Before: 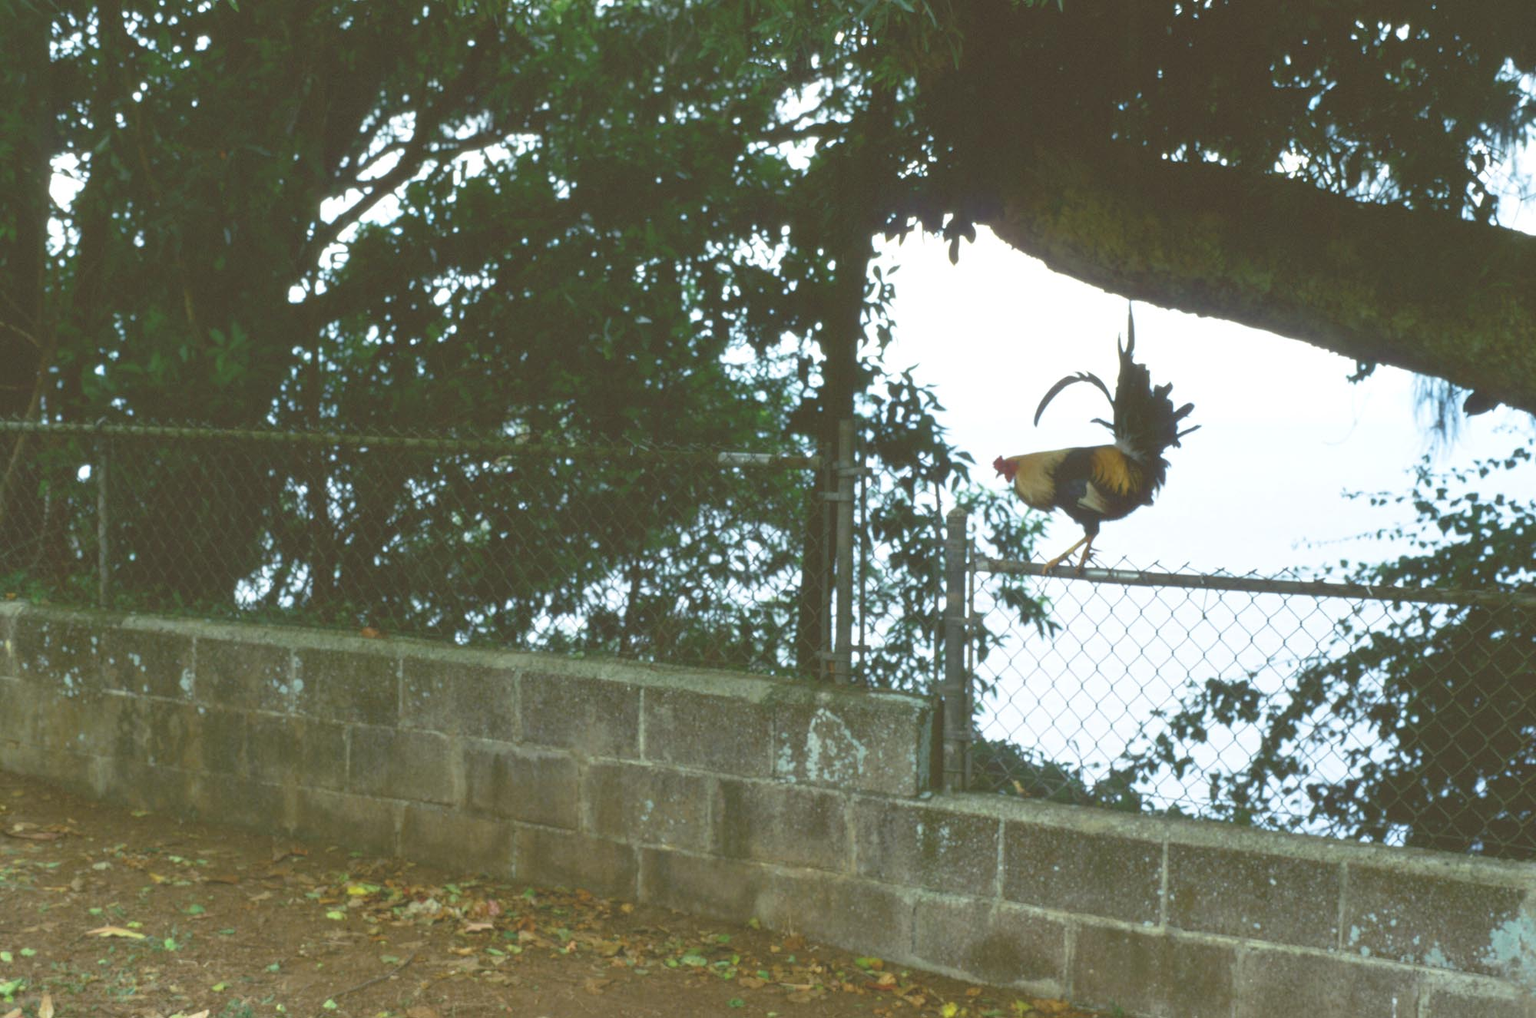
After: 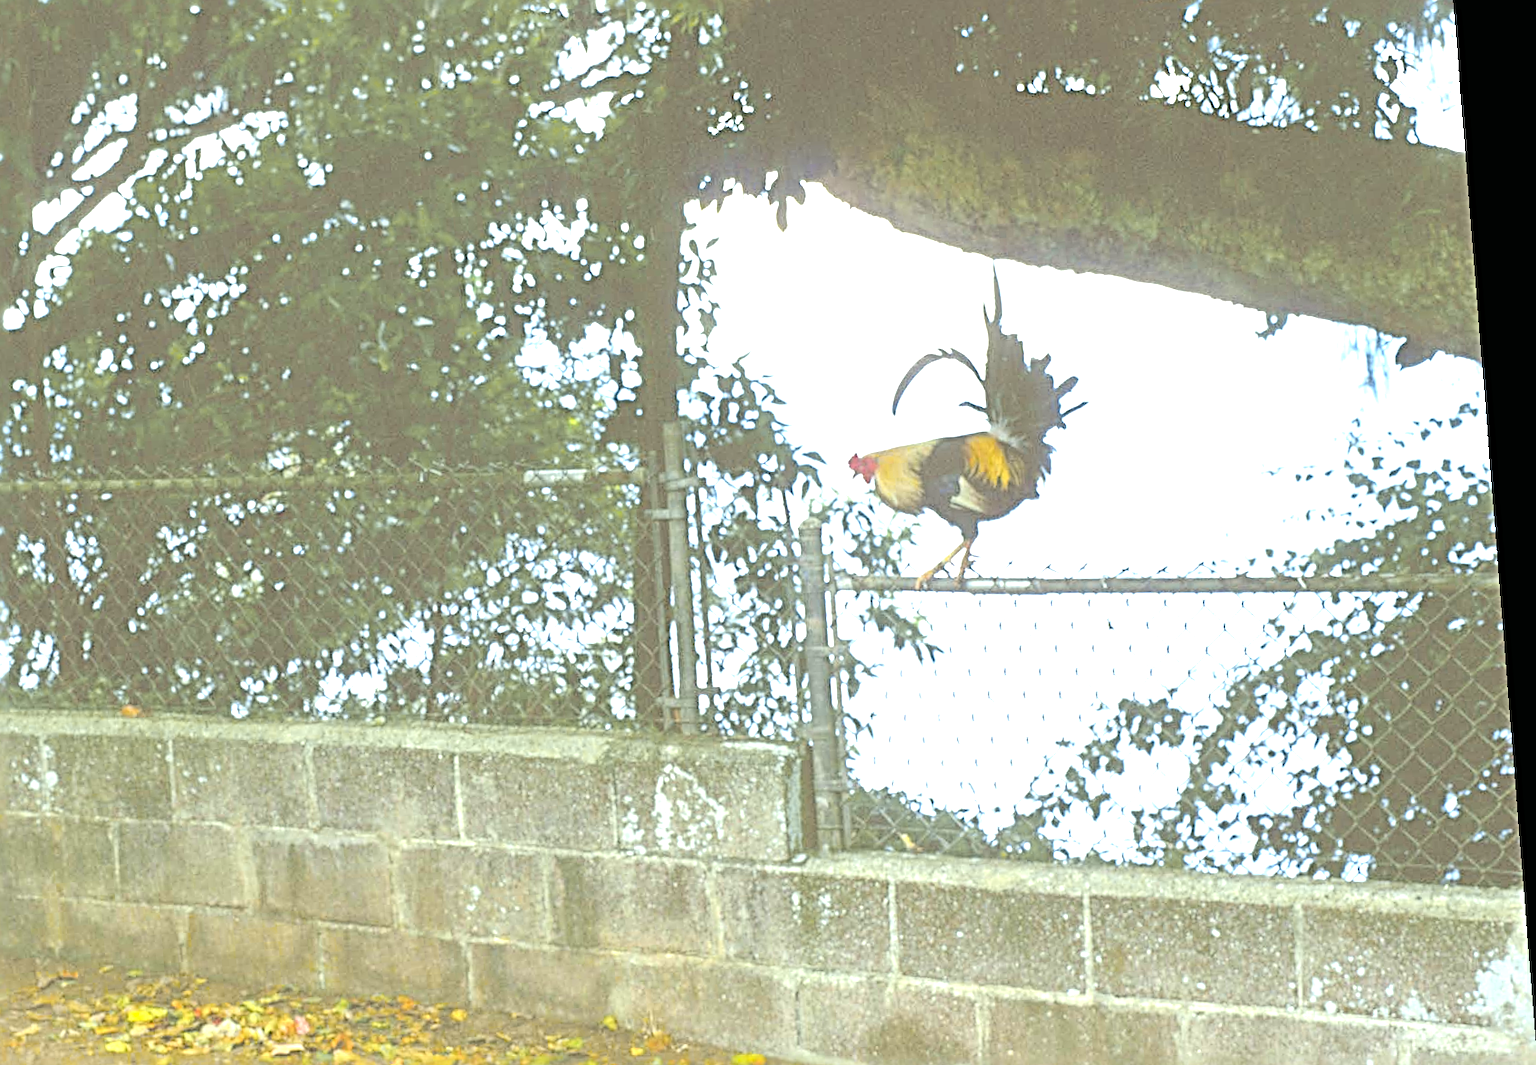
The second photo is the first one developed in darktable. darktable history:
contrast brightness saturation: contrast 0.1, brightness 0.03, saturation 0.09
sharpen: radius 3.69, amount 0.928
rotate and perspective: rotation -4.2°, shear 0.006, automatic cropping off
crop: left 19.159%, top 9.58%, bottom 9.58%
exposure: black level correction 0, exposure 1.675 EV, compensate exposure bias true, compensate highlight preservation false
tone curve: curves: ch0 [(0, 0) (0.23, 0.205) (0.486, 0.52) (0.822, 0.825) (0.994, 0.955)]; ch1 [(0, 0) (0.226, 0.261) (0.379, 0.442) (0.469, 0.472) (0.495, 0.495) (0.514, 0.504) (0.561, 0.568) (0.59, 0.612) (1, 1)]; ch2 [(0, 0) (0.269, 0.299) (0.459, 0.441) (0.498, 0.499) (0.523, 0.52) (0.586, 0.569) (0.635, 0.617) (0.659, 0.681) (0.718, 0.764) (1, 1)], color space Lab, independent channels, preserve colors none
